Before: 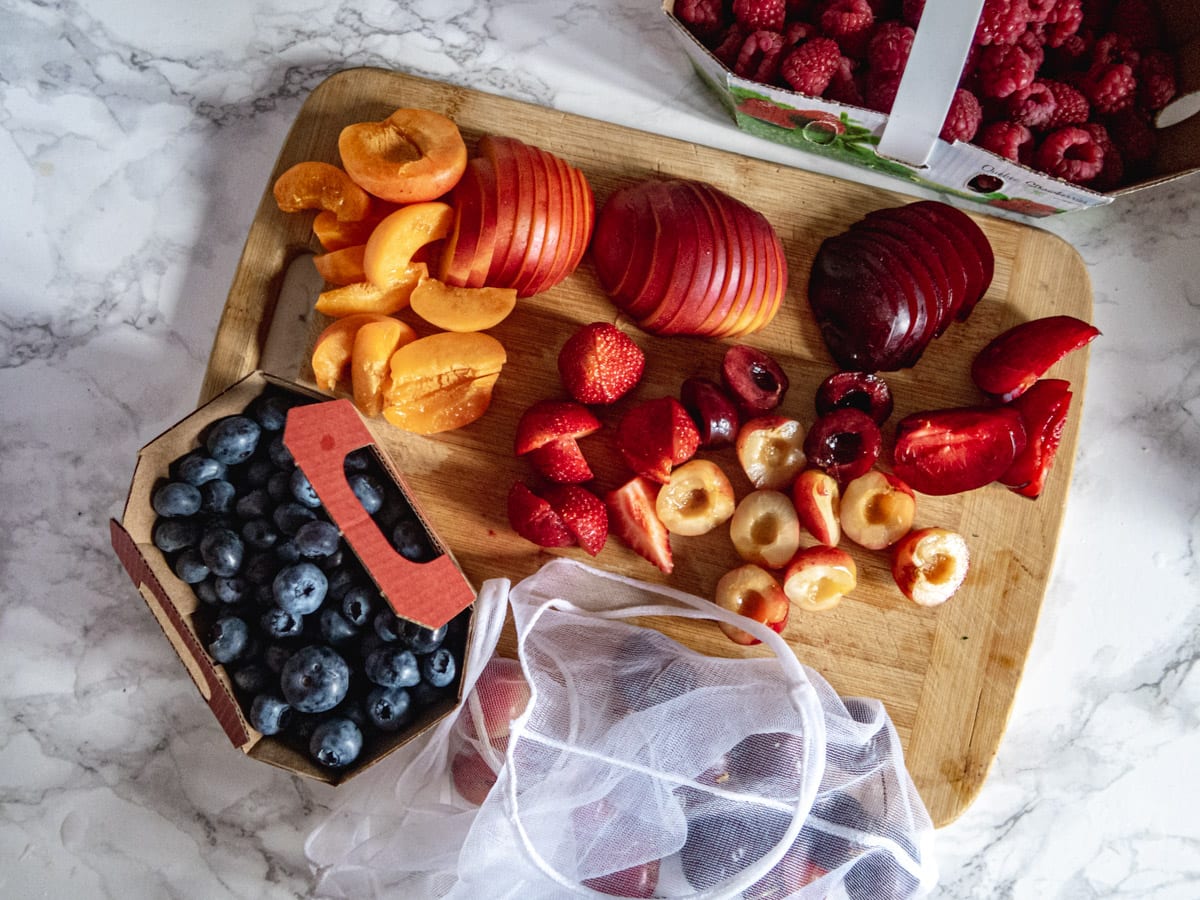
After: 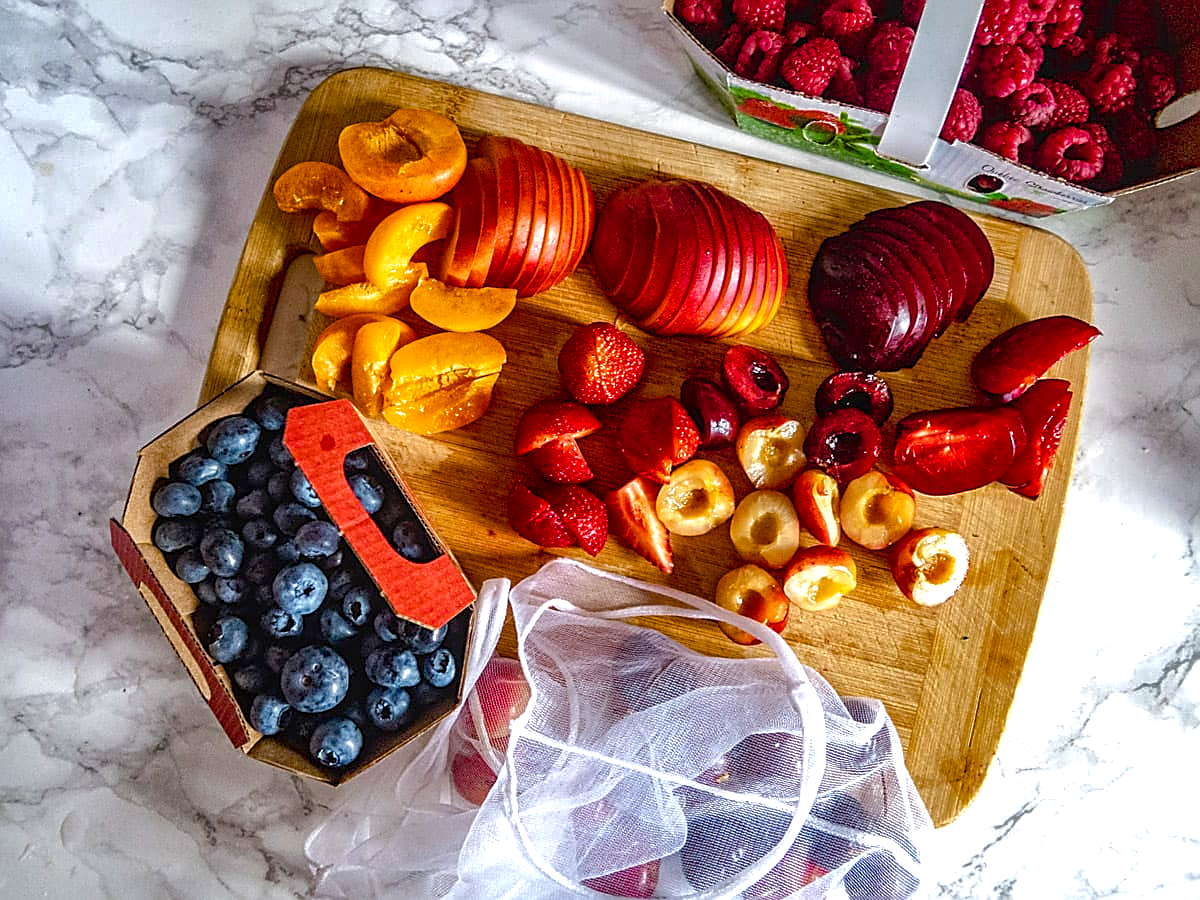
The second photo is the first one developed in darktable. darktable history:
shadows and highlights: on, module defaults
sharpen: radius 1.425, amount 1.26, threshold 0.642
local contrast: on, module defaults
color balance rgb: perceptual saturation grading › global saturation 39.771%, perceptual saturation grading › highlights -24.964%, perceptual saturation grading › mid-tones 34.882%, perceptual saturation grading › shadows 34.671%, perceptual brilliance grading › global brilliance 9.347%
